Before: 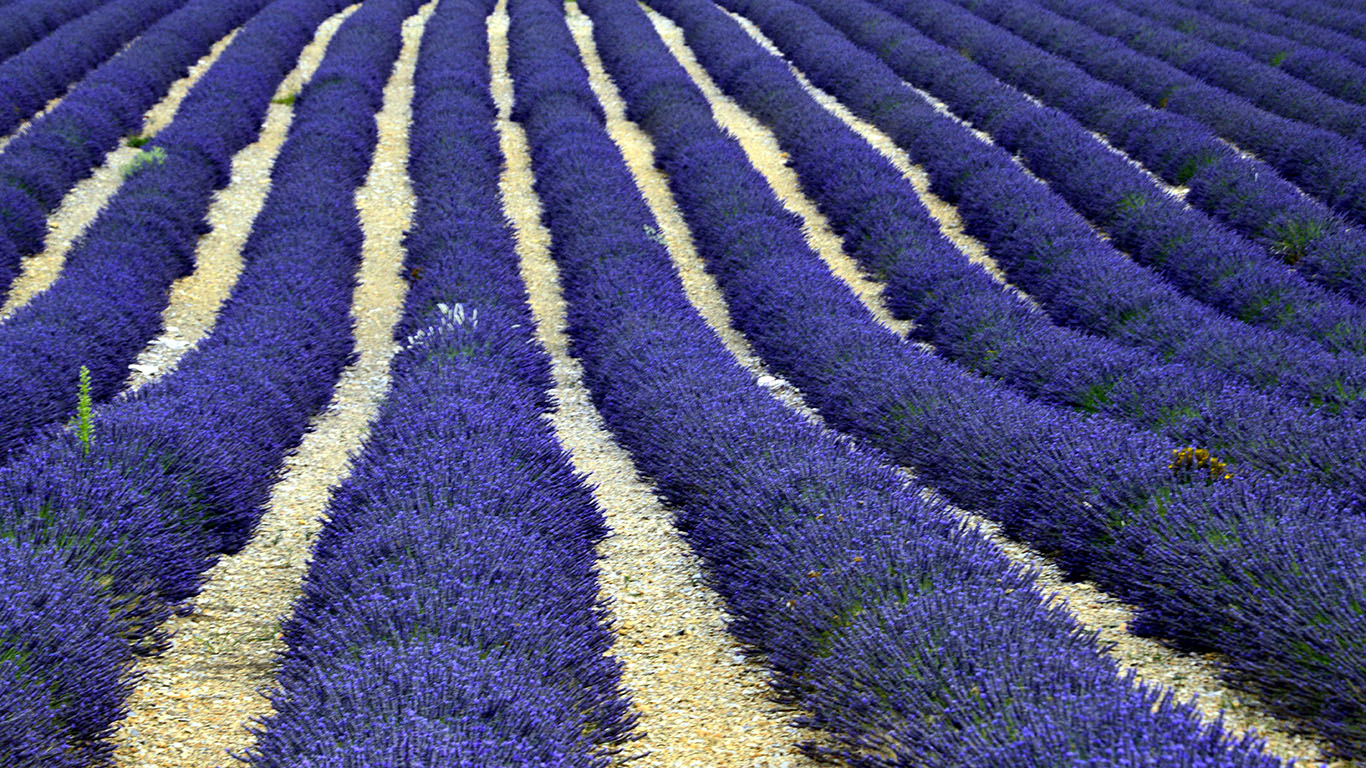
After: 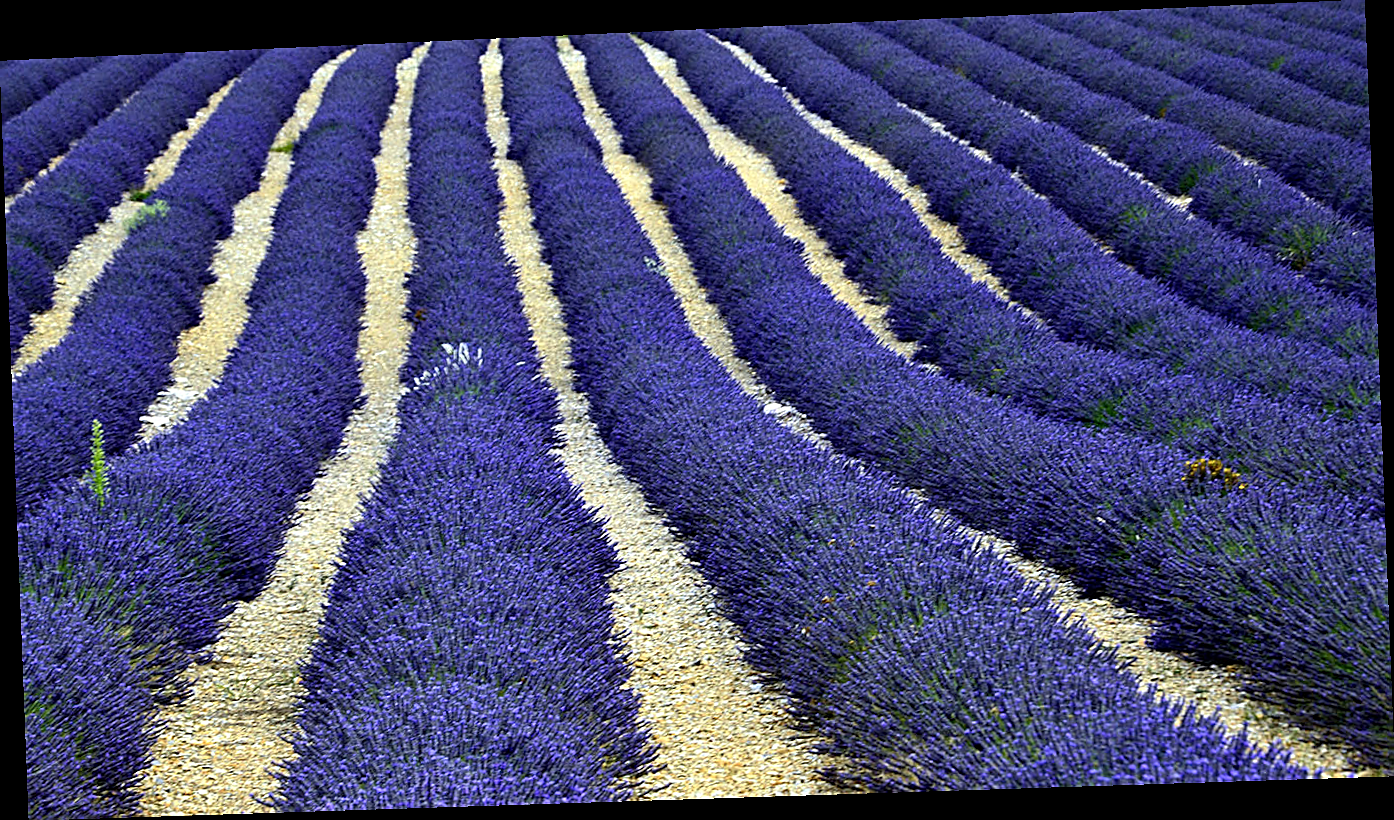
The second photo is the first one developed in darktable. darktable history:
sharpen: amount 0.75
rotate and perspective: rotation -2.22°, lens shift (horizontal) -0.022, automatic cropping off
